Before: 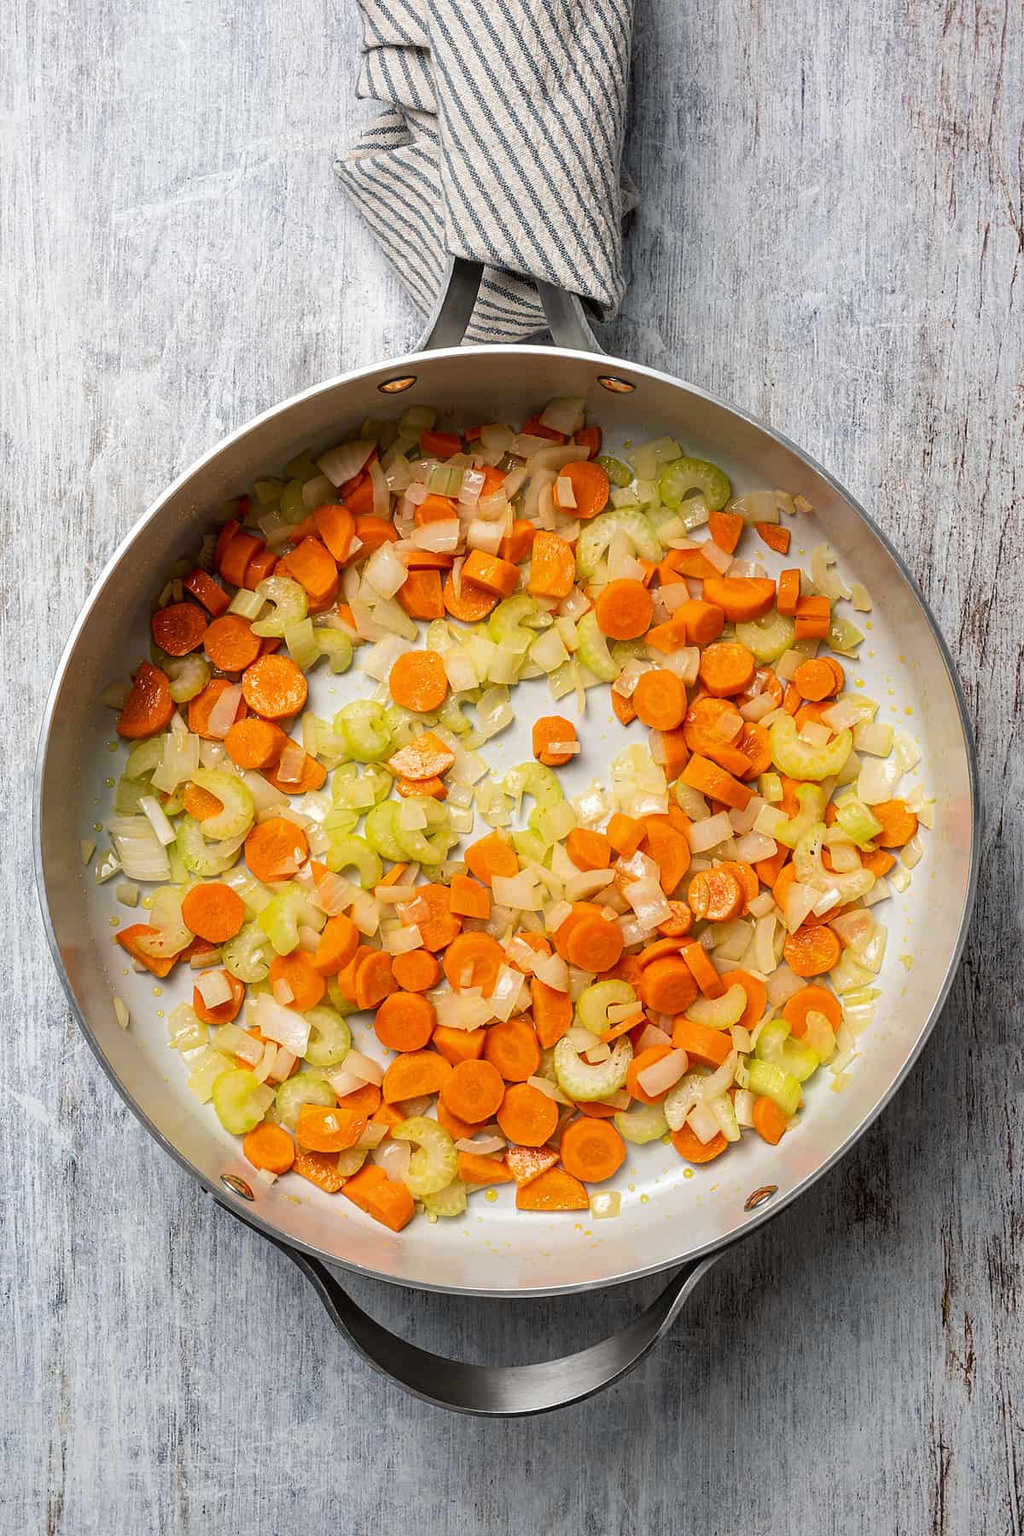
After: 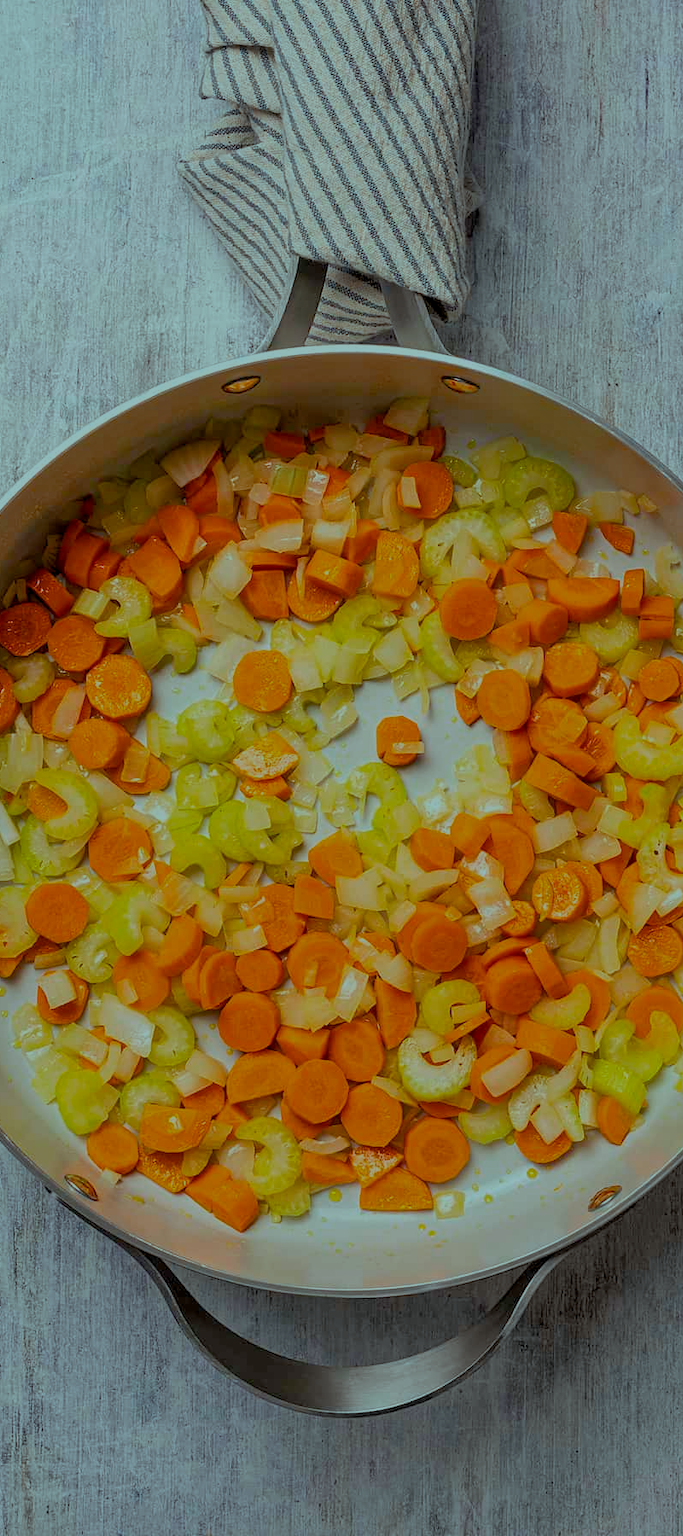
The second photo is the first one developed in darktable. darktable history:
crop and rotate: left 15.319%, right 17.928%
color balance rgb: highlights gain › chroma 4.021%, highlights gain › hue 202.33°, global offset › luminance -0.299%, global offset › hue 258.73°, linear chroma grading › global chroma 0.753%, perceptual saturation grading › global saturation 29.42%, contrast -10.347%
color zones: curves: ch0 [(0.25, 0.5) (0.428, 0.473) (0.75, 0.5)]; ch1 [(0.243, 0.479) (0.398, 0.452) (0.75, 0.5)]
tone equalizer: -8 EV -0.016 EV, -7 EV 0.041 EV, -6 EV -0.008 EV, -5 EV 0.004 EV, -4 EV -0.05 EV, -3 EV -0.236 EV, -2 EV -0.683 EV, -1 EV -0.985 EV, +0 EV -0.953 EV, mask exposure compensation -0.503 EV
